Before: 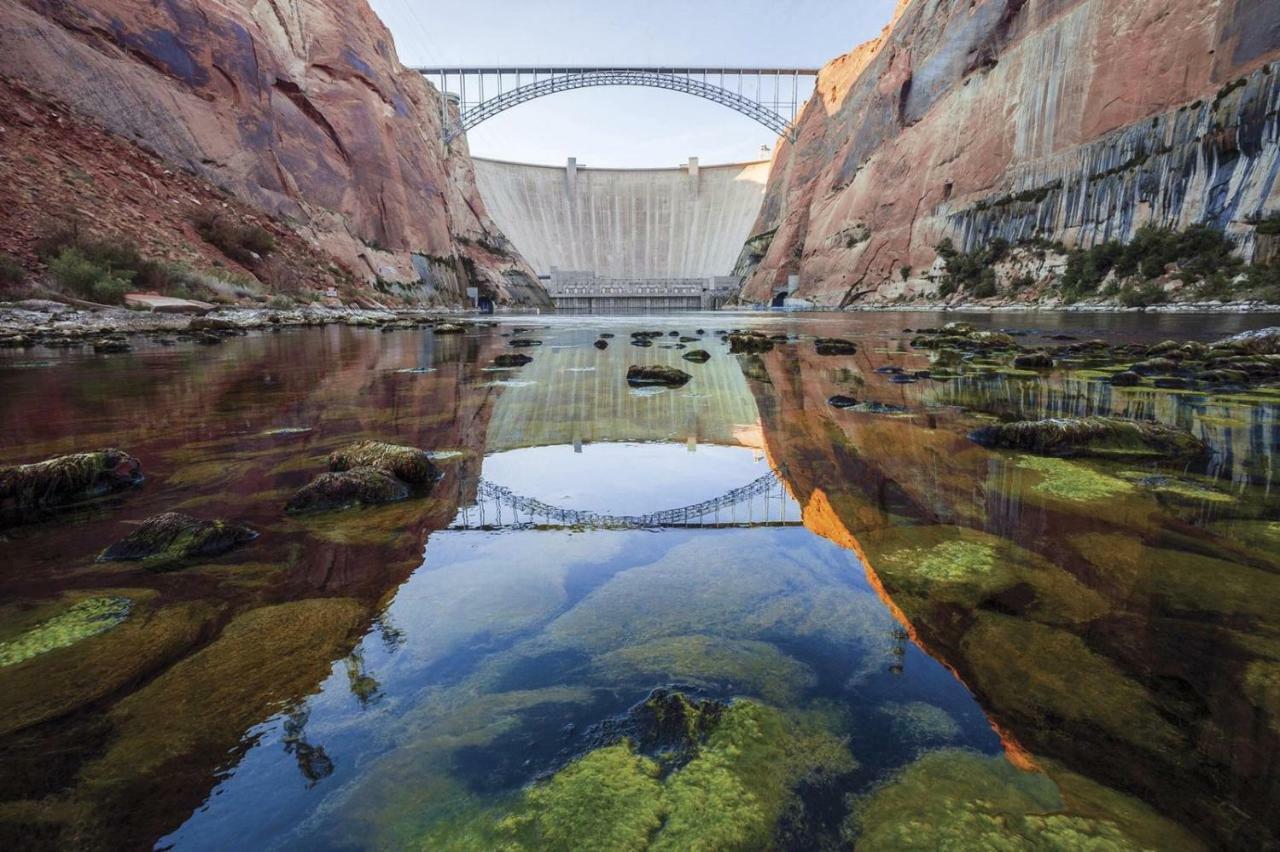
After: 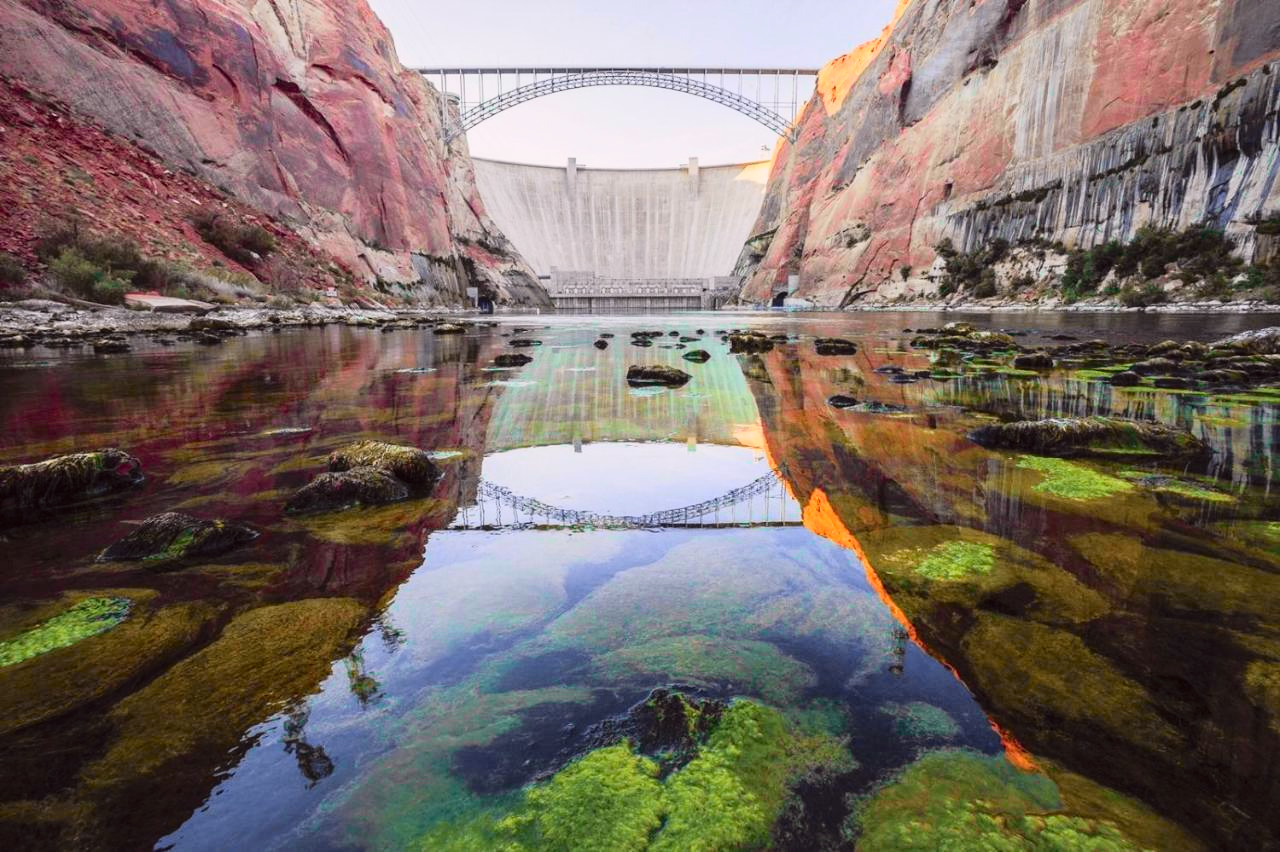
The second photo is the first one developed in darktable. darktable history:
tone curve: curves: ch0 [(0, 0.012) (0.144, 0.137) (0.326, 0.386) (0.489, 0.573) (0.656, 0.763) (0.849, 0.902) (1, 0.974)]; ch1 [(0, 0) (0.366, 0.367) (0.475, 0.453) (0.487, 0.501) (0.519, 0.527) (0.544, 0.579) (0.562, 0.619) (0.622, 0.694) (1, 1)]; ch2 [(0, 0) (0.333, 0.346) (0.375, 0.375) (0.424, 0.43) (0.476, 0.492) (0.502, 0.503) (0.533, 0.541) (0.572, 0.615) (0.605, 0.656) (0.641, 0.709) (1, 1)], color space Lab, independent channels, preserve colors none
